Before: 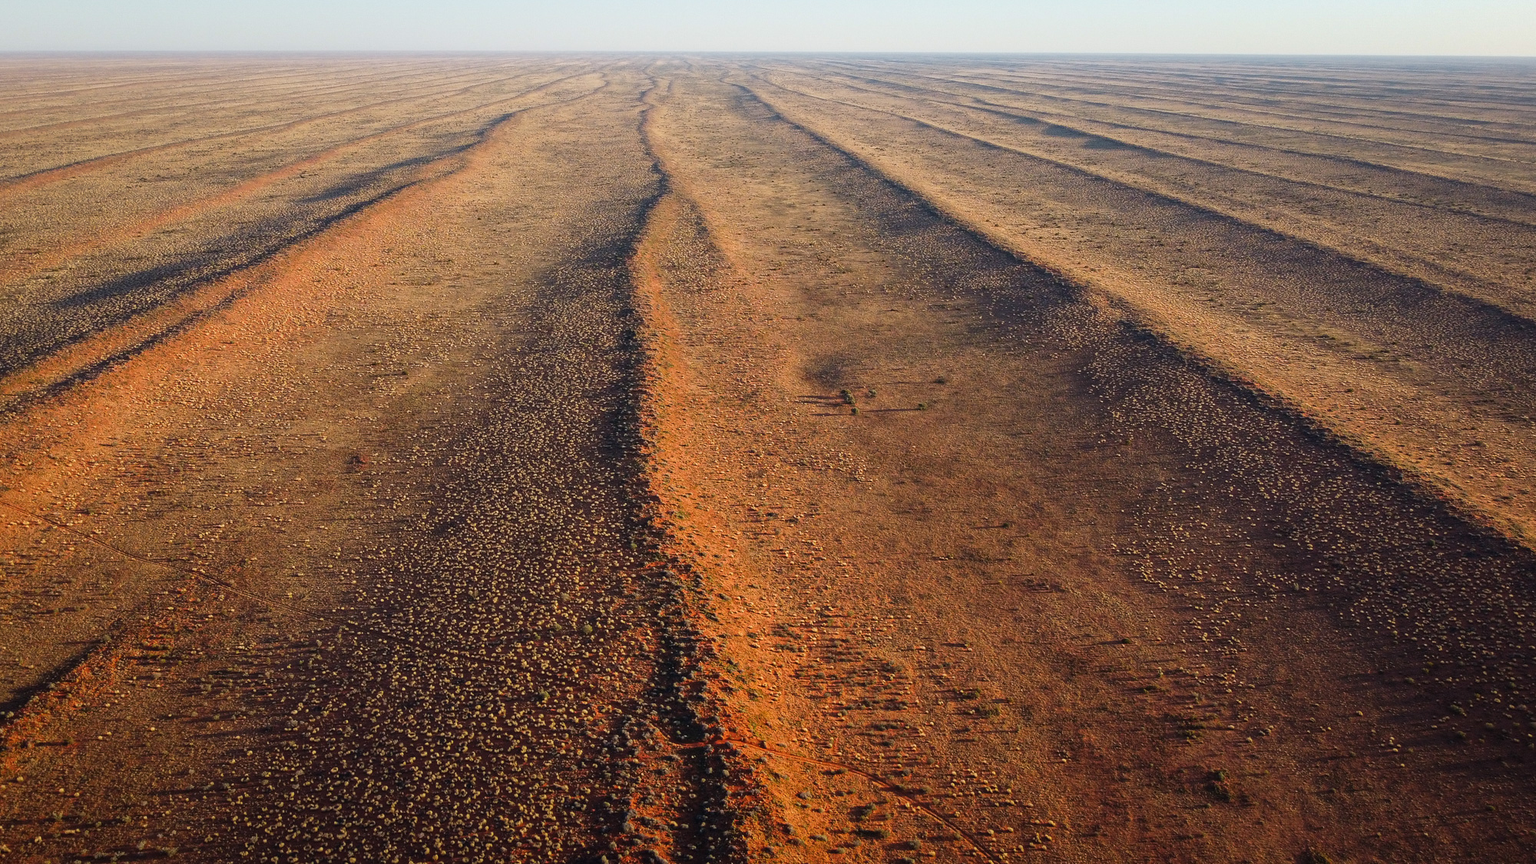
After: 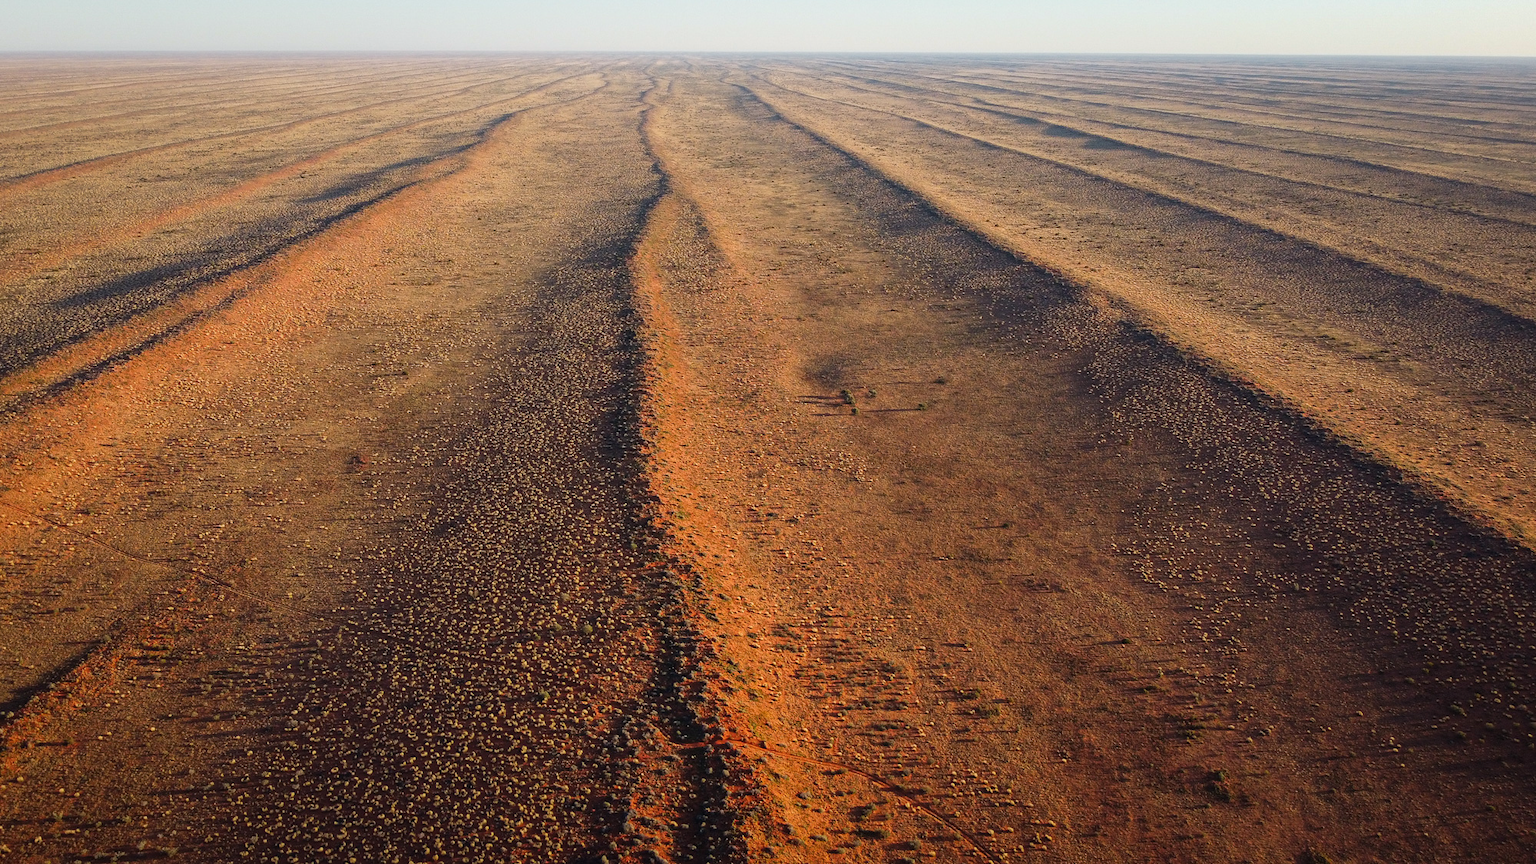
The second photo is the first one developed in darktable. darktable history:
color calibration: x 0.341, y 0.355, temperature 5134.35 K
